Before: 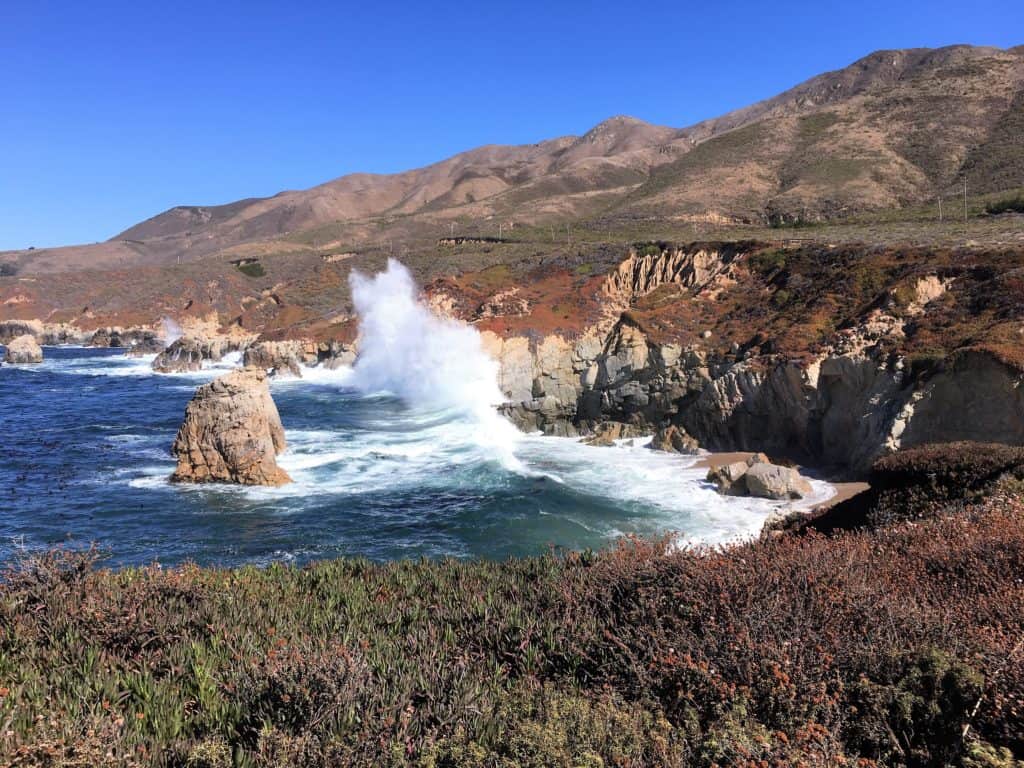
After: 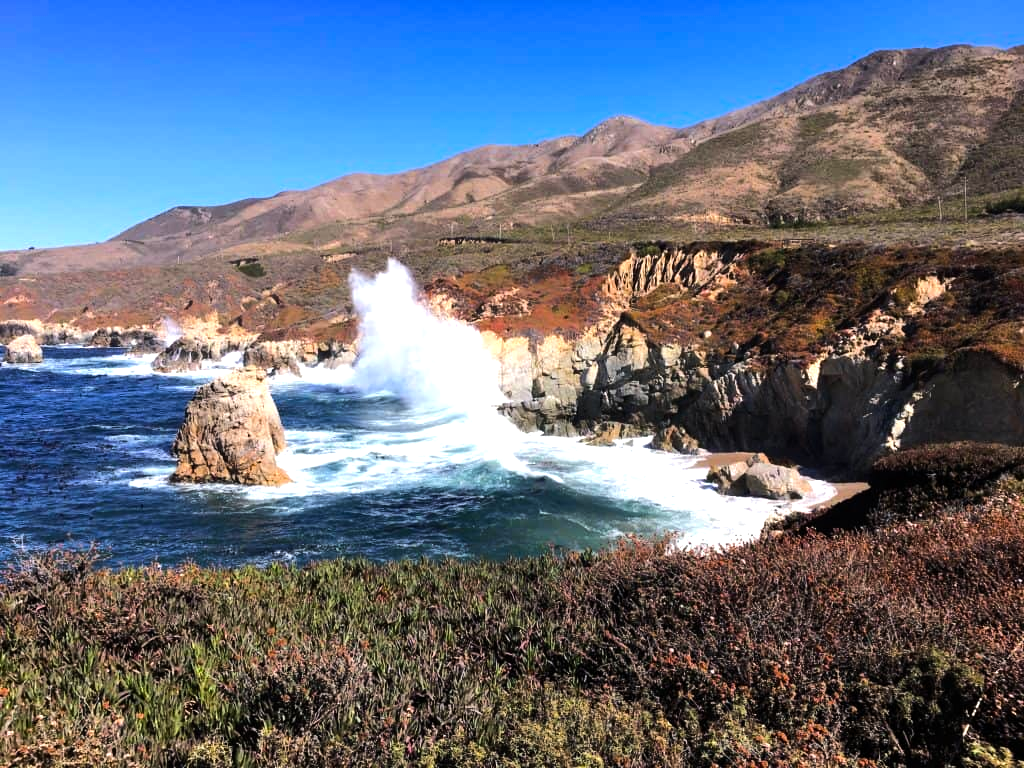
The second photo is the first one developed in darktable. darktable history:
color balance rgb: perceptual saturation grading › global saturation 25.813%, perceptual brilliance grading › highlights 17.426%, perceptual brilliance grading › mid-tones 32.685%, perceptual brilliance grading › shadows -30.704%
